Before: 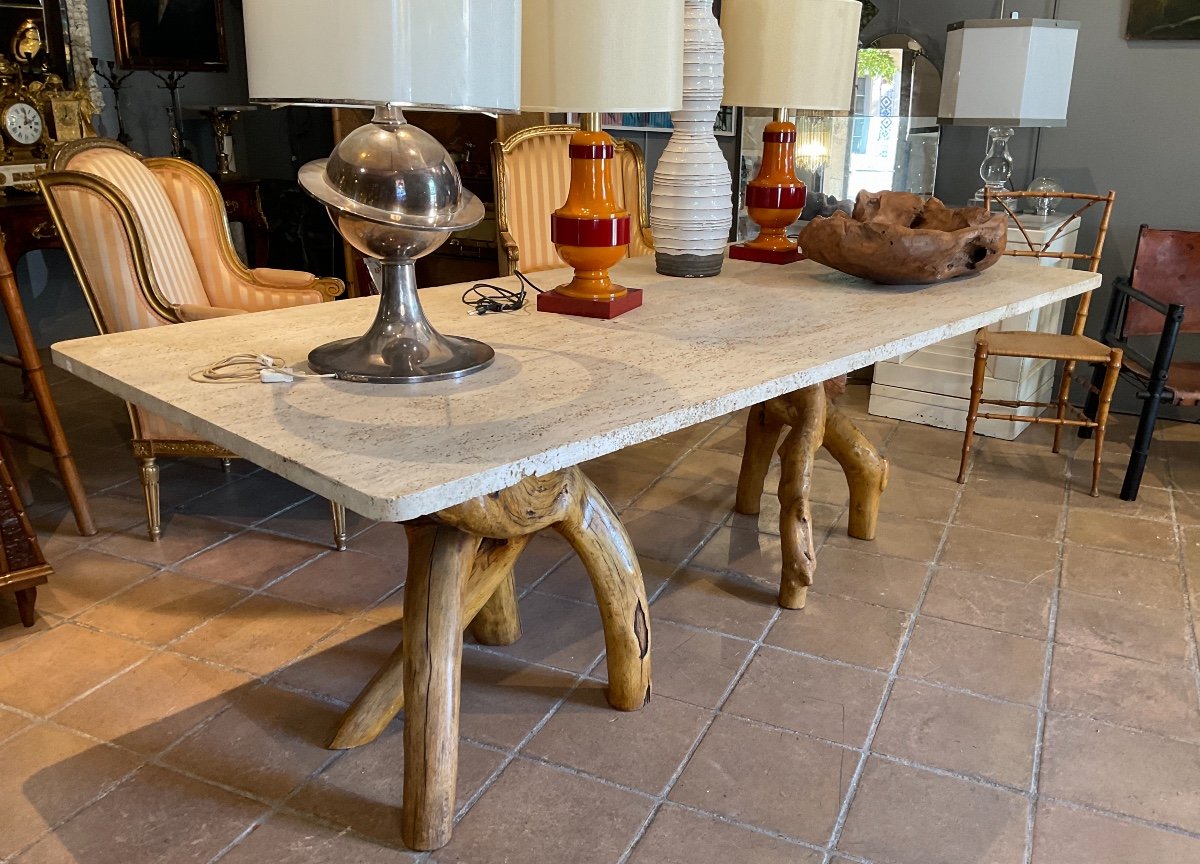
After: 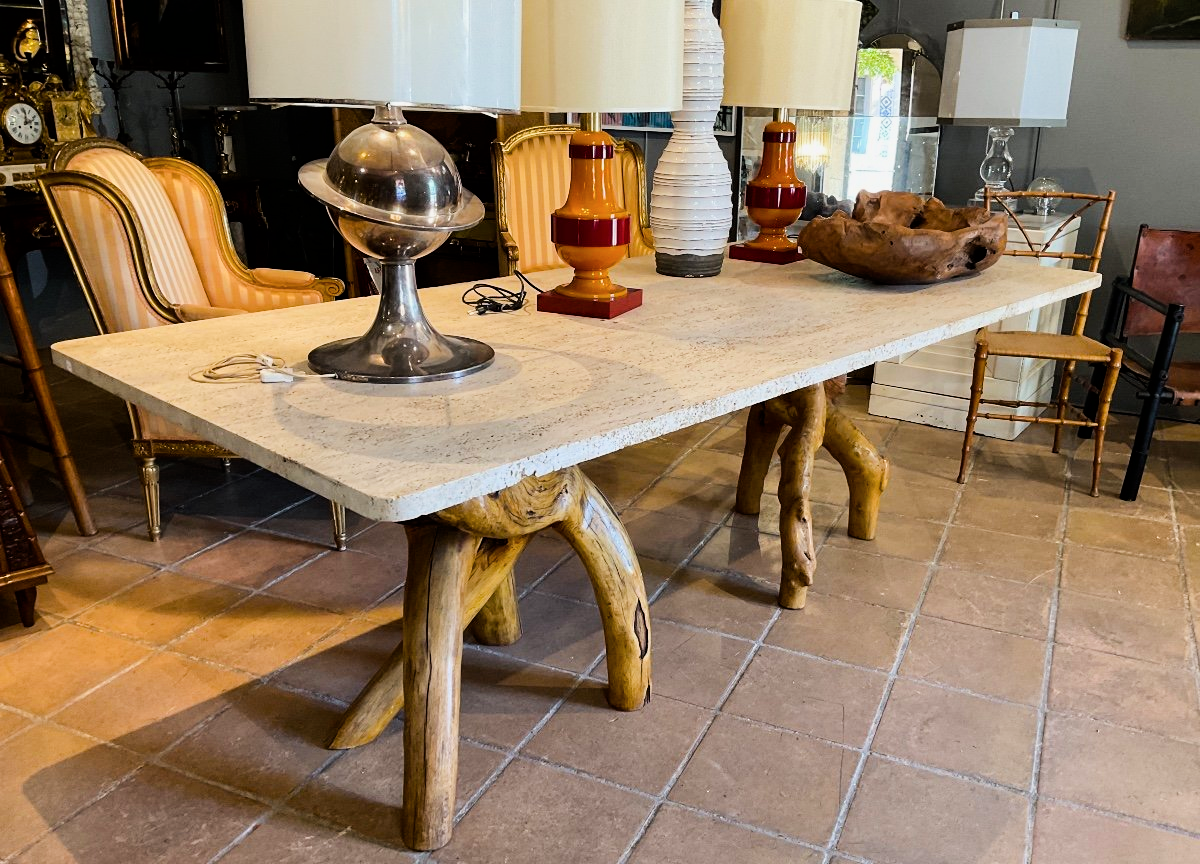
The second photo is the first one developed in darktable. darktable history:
filmic rgb: hardness 4.17
shadows and highlights: shadows -12.5, white point adjustment 4, highlights 28.33
color balance rgb: perceptual saturation grading › global saturation 20%, global vibrance 20%
tone equalizer: -8 EV -0.417 EV, -7 EV -0.389 EV, -6 EV -0.333 EV, -5 EV -0.222 EV, -3 EV 0.222 EV, -2 EV 0.333 EV, -1 EV 0.389 EV, +0 EV 0.417 EV, edges refinement/feathering 500, mask exposure compensation -1.57 EV, preserve details no
